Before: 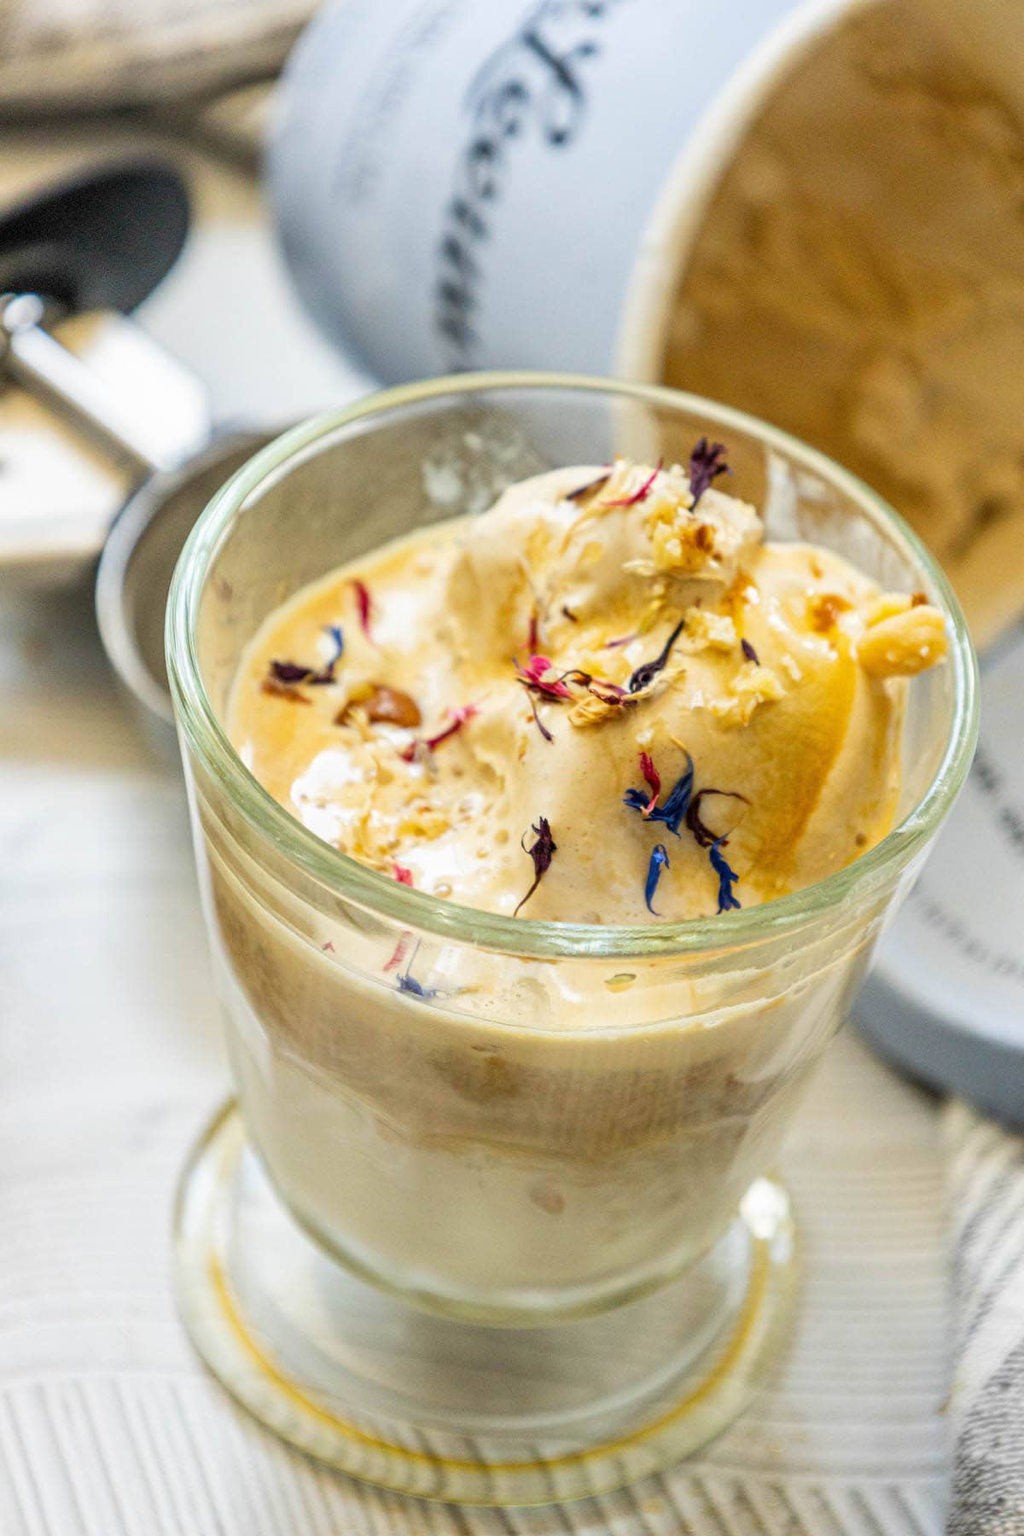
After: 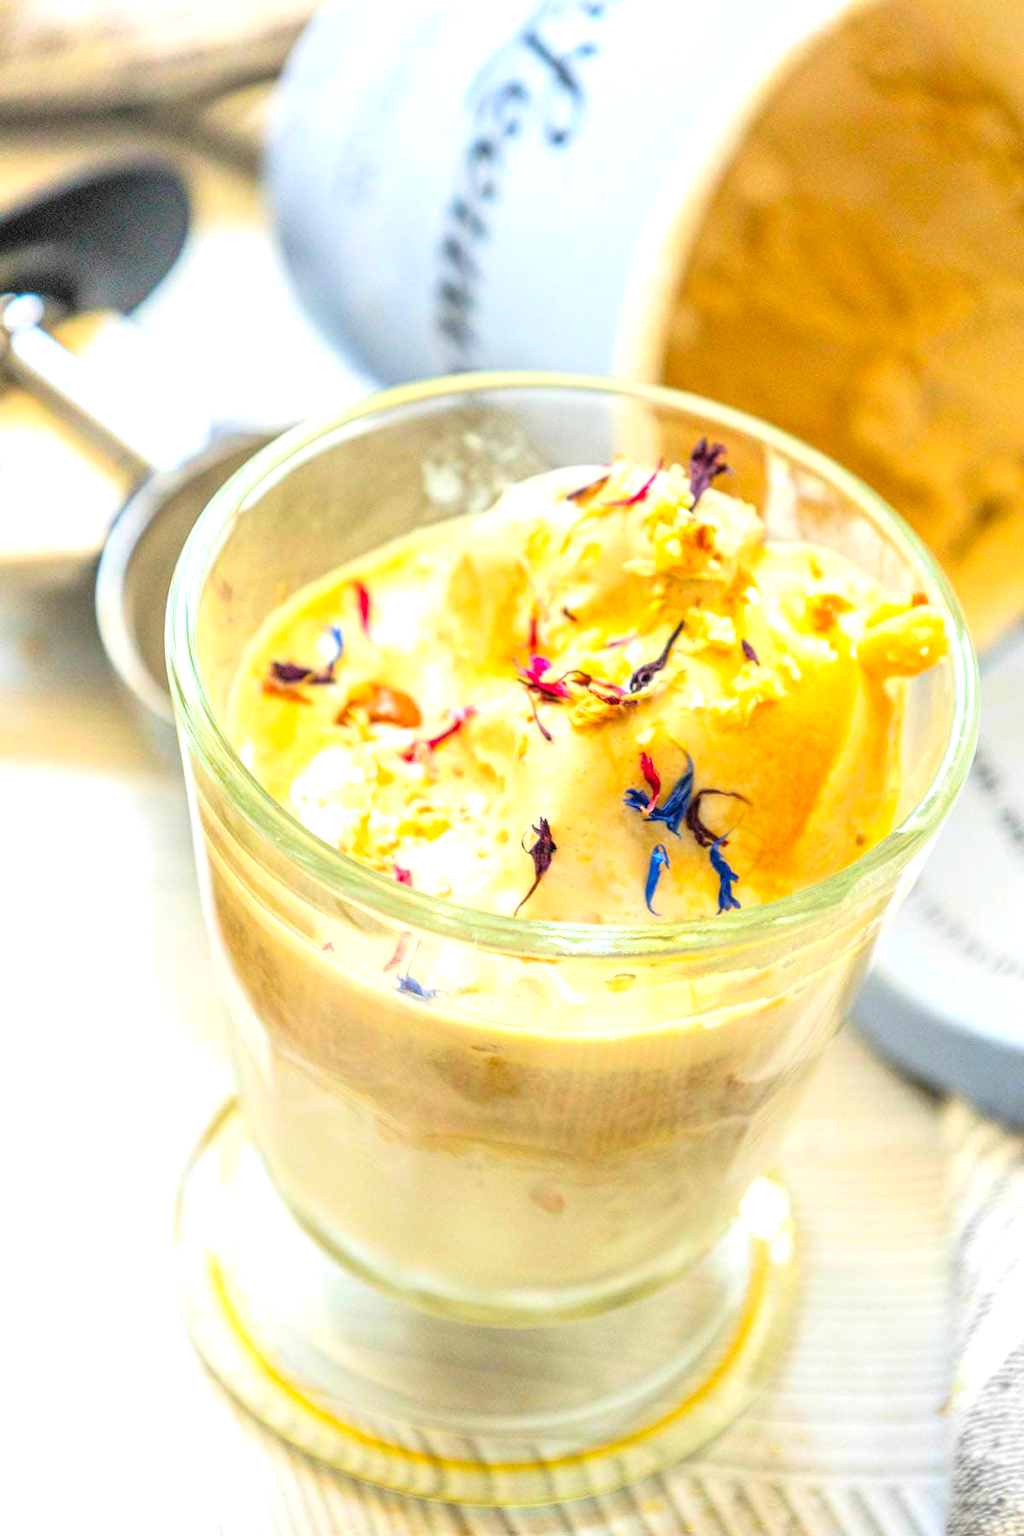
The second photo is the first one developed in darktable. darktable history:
exposure: black level correction 0, exposure 0.7 EV, compensate exposure bias true, compensate highlight preservation false
contrast brightness saturation: contrast 0.07, brightness 0.18, saturation 0.4
